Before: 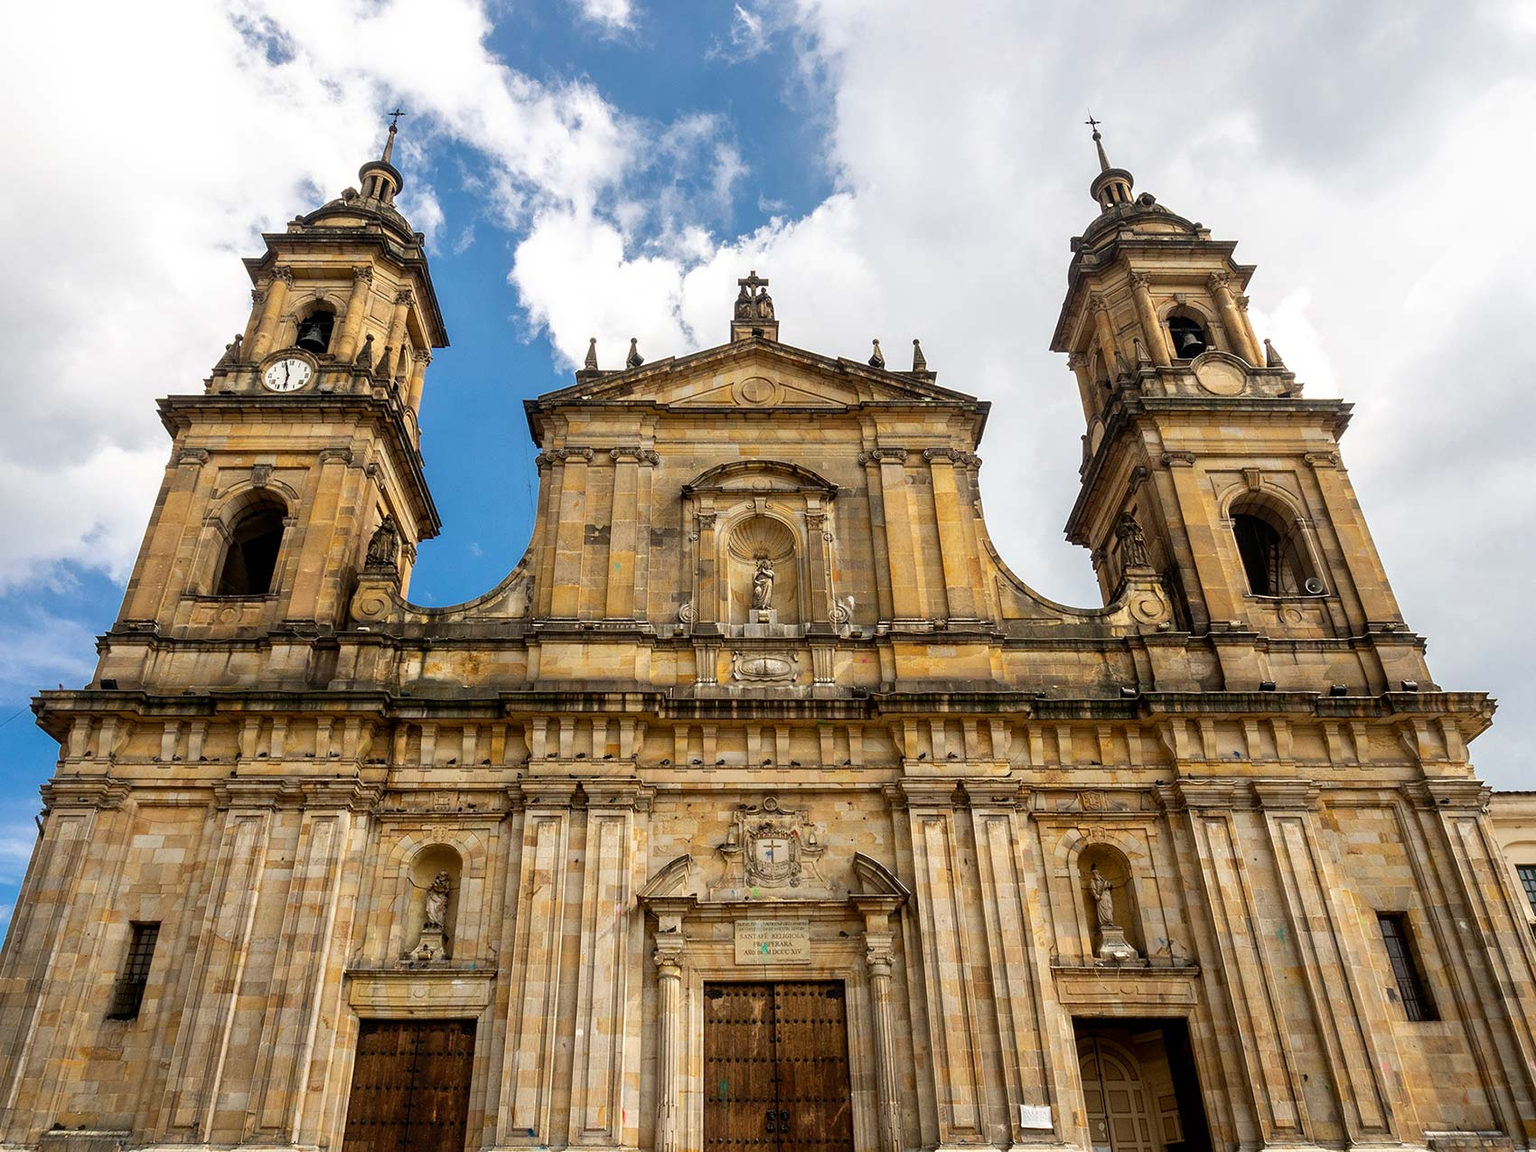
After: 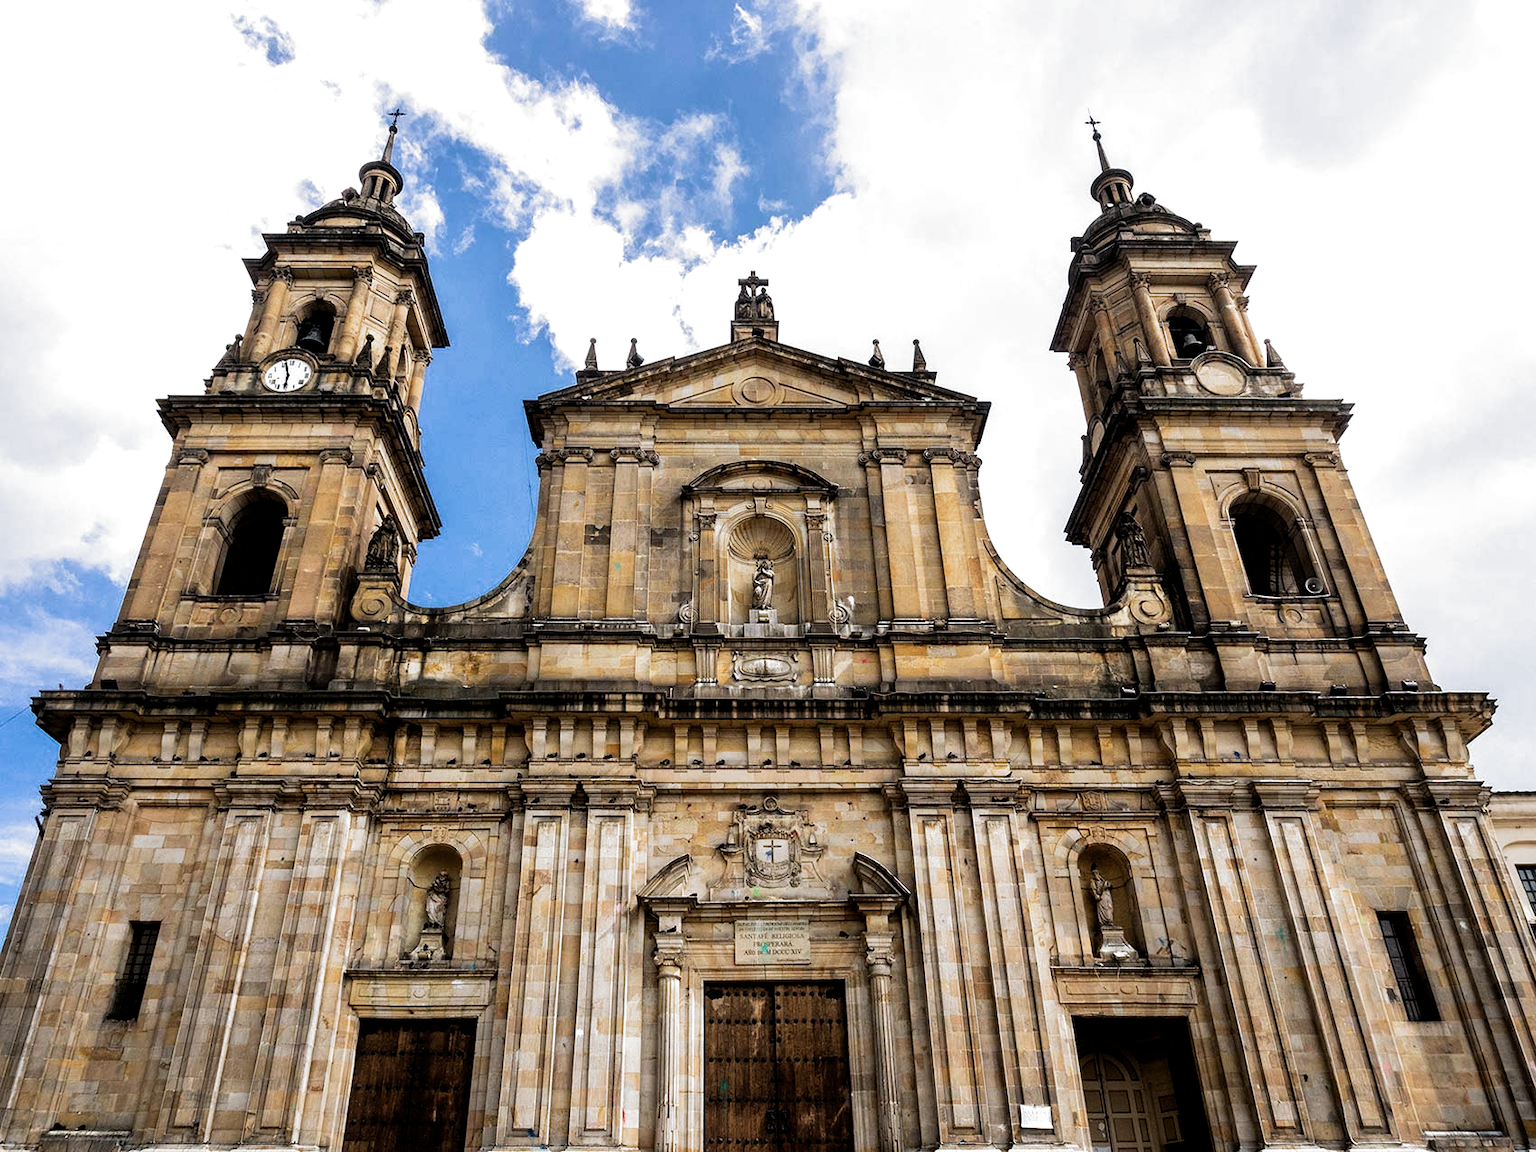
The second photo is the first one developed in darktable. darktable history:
color calibration: illuminant as shot in camera, x 0.366, y 0.378, temperature 4425.7 K, saturation algorithm version 1 (2020)
filmic rgb: black relative exposure -8.2 EV, white relative exposure 2.2 EV, threshold 3 EV, hardness 7.11, latitude 75%, contrast 1.325, highlights saturation mix -2%, shadows ↔ highlights balance 30%, preserve chrominance RGB euclidean norm, color science v5 (2021), contrast in shadows safe, contrast in highlights safe, enable highlight reconstruction true
